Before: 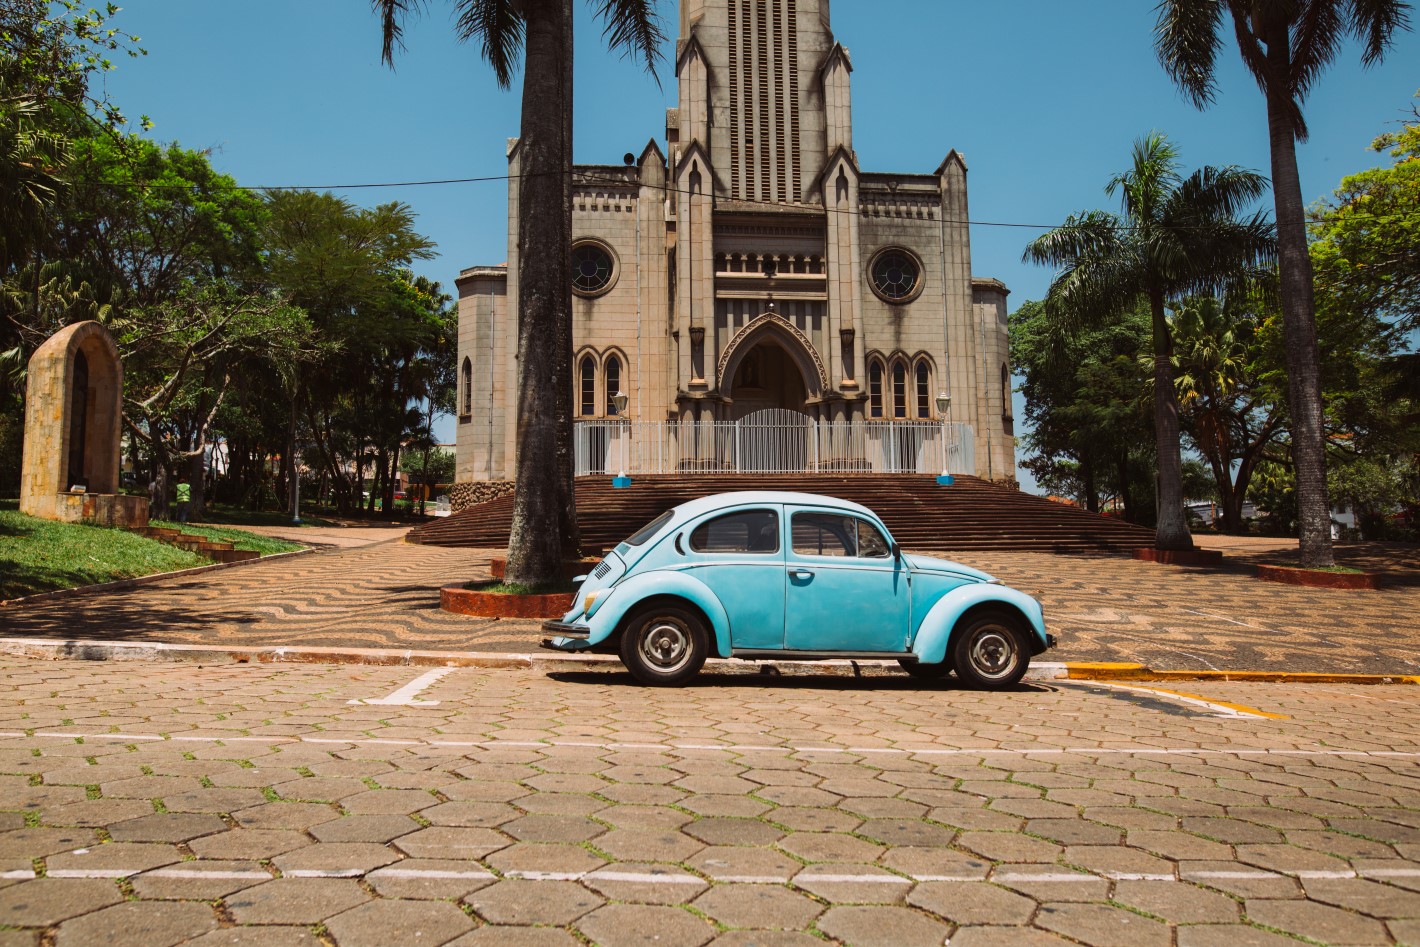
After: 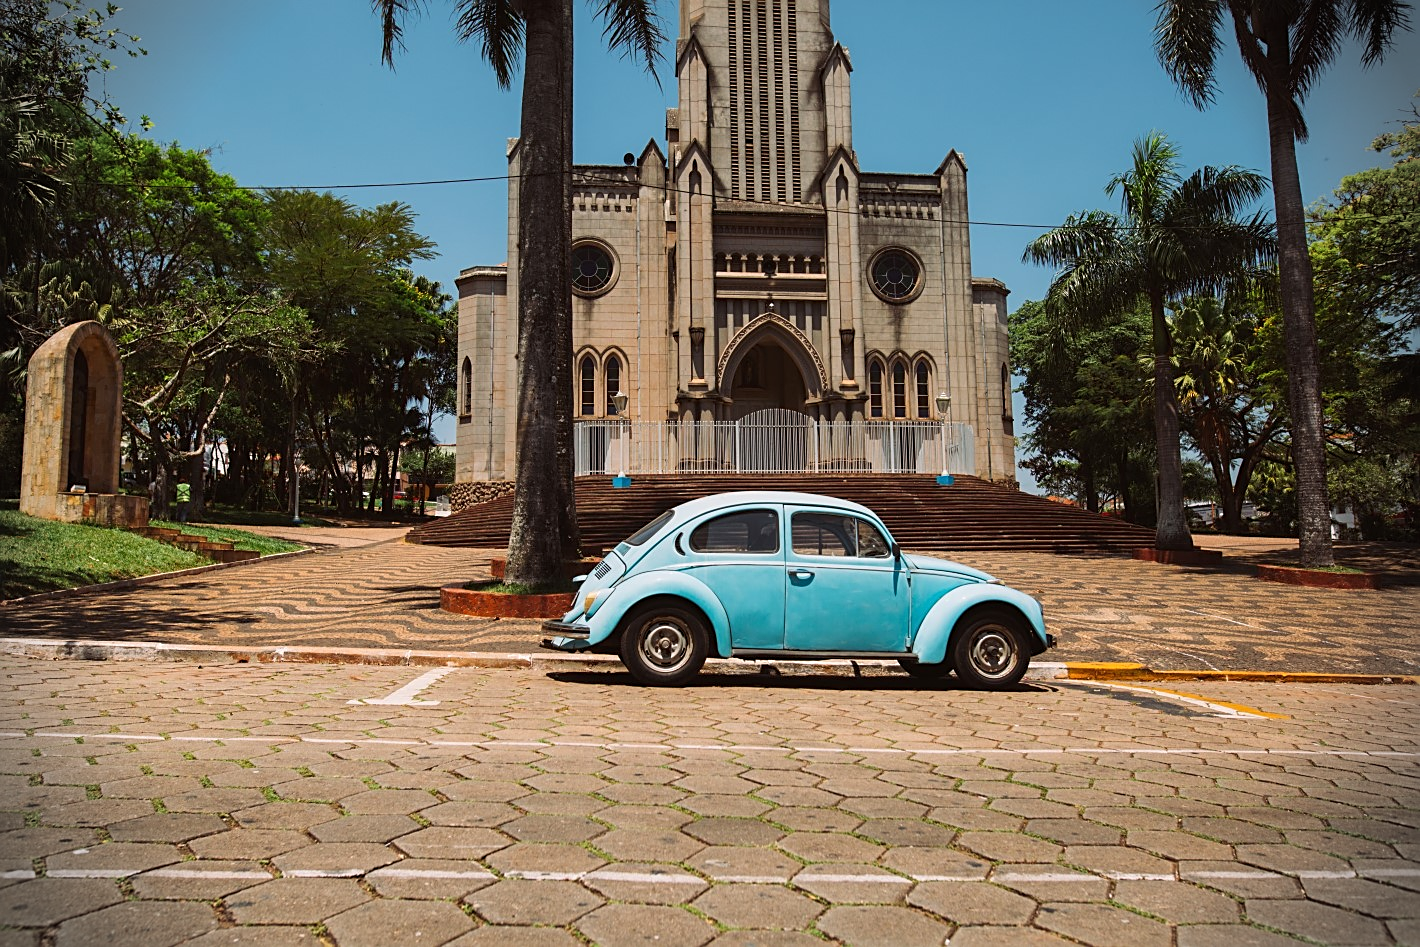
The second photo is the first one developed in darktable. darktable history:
color balance: on, module defaults
sharpen: on, module defaults
vignetting: fall-off start 88.03%, fall-off radius 24.9%
